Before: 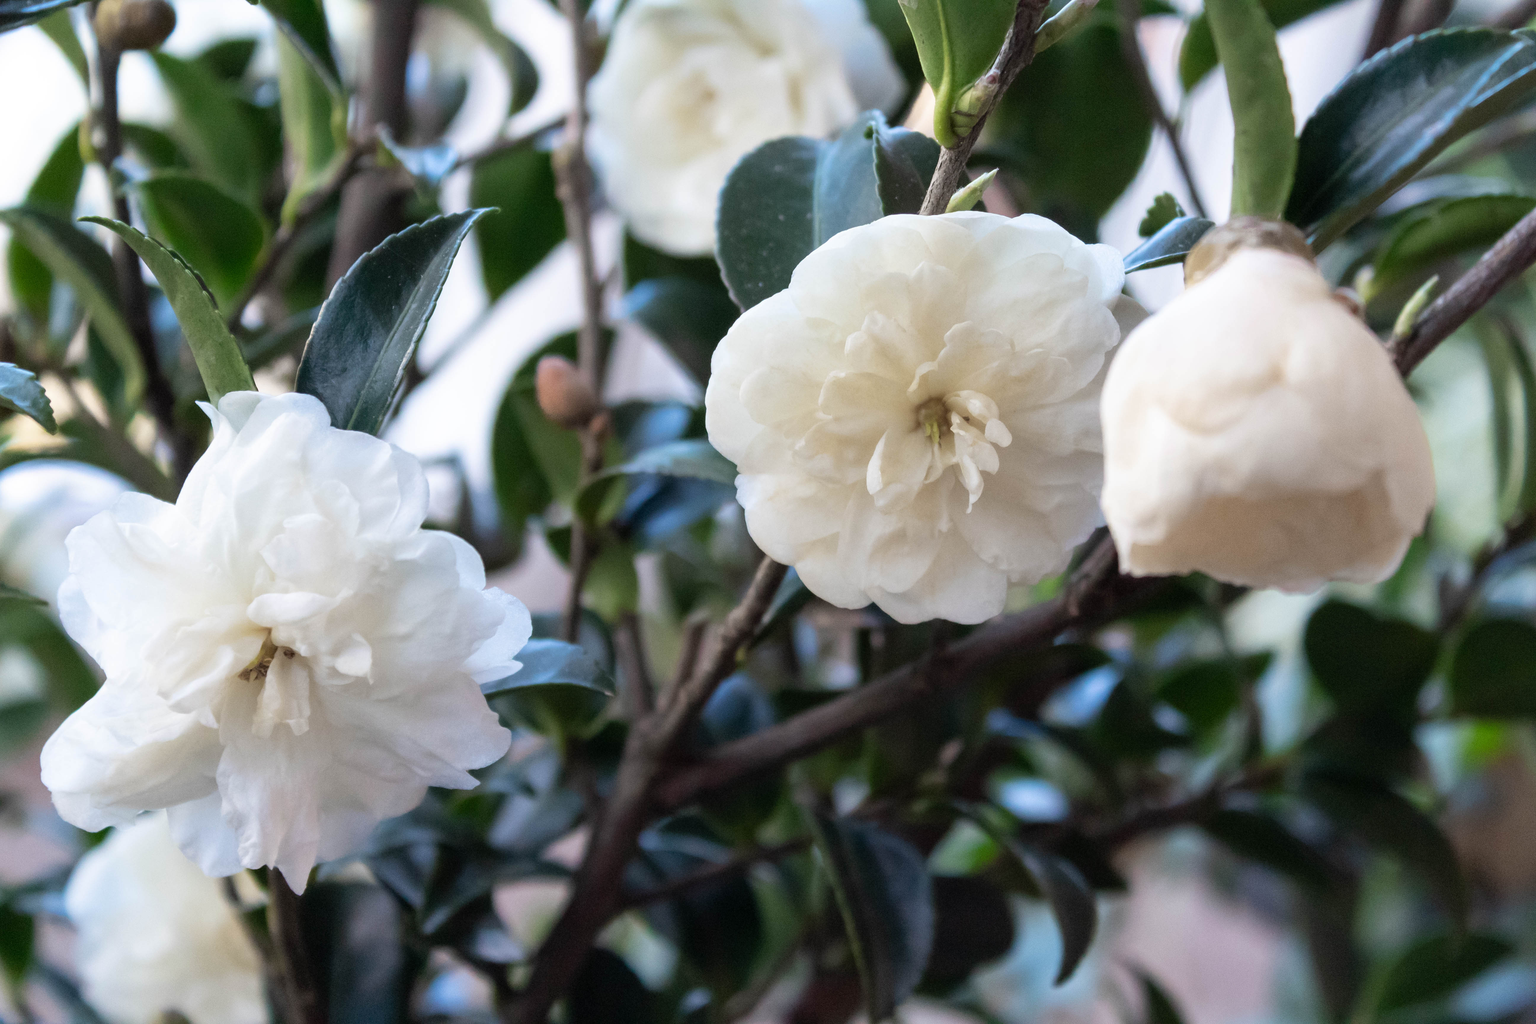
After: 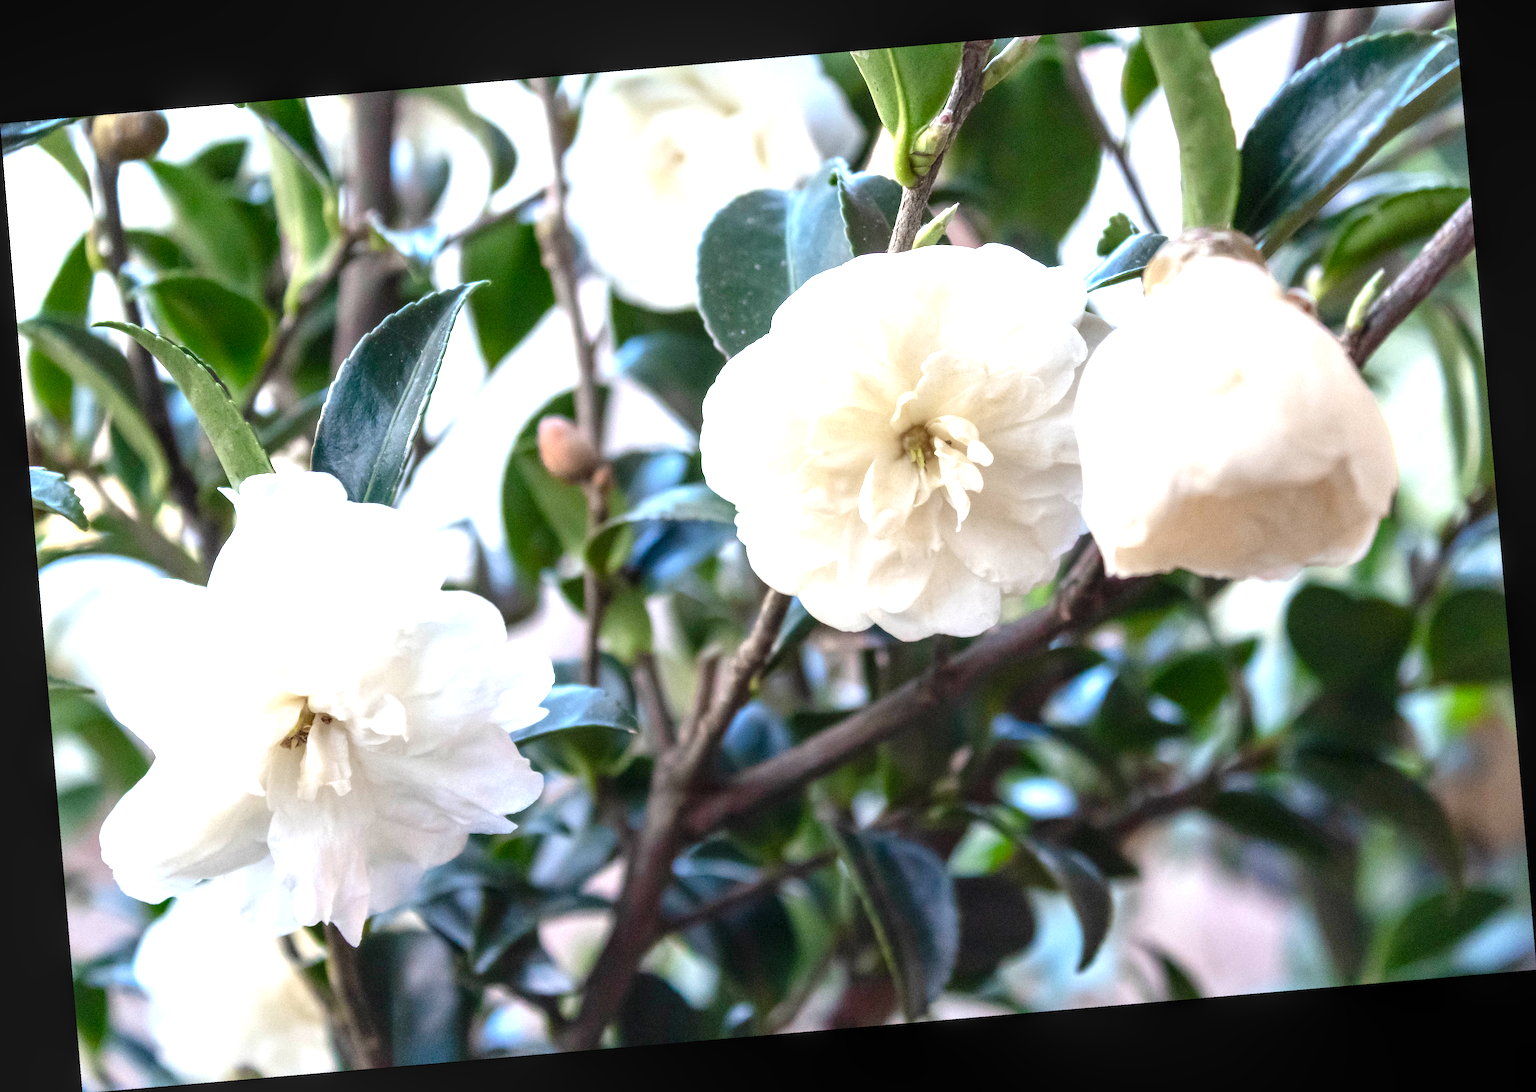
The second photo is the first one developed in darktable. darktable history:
rotate and perspective: rotation -4.86°, automatic cropping off
local contrast: on, module defaults
color balance rgb: perceptual saturation grading › global saturation 20%, perceptual saturation grading › highlights -25%, perceptual saturation grading › shadows 25%
exposure: black level correction 0, exposure 1.125 EV, compensate exposure bias true, compensate highlight preservation false
